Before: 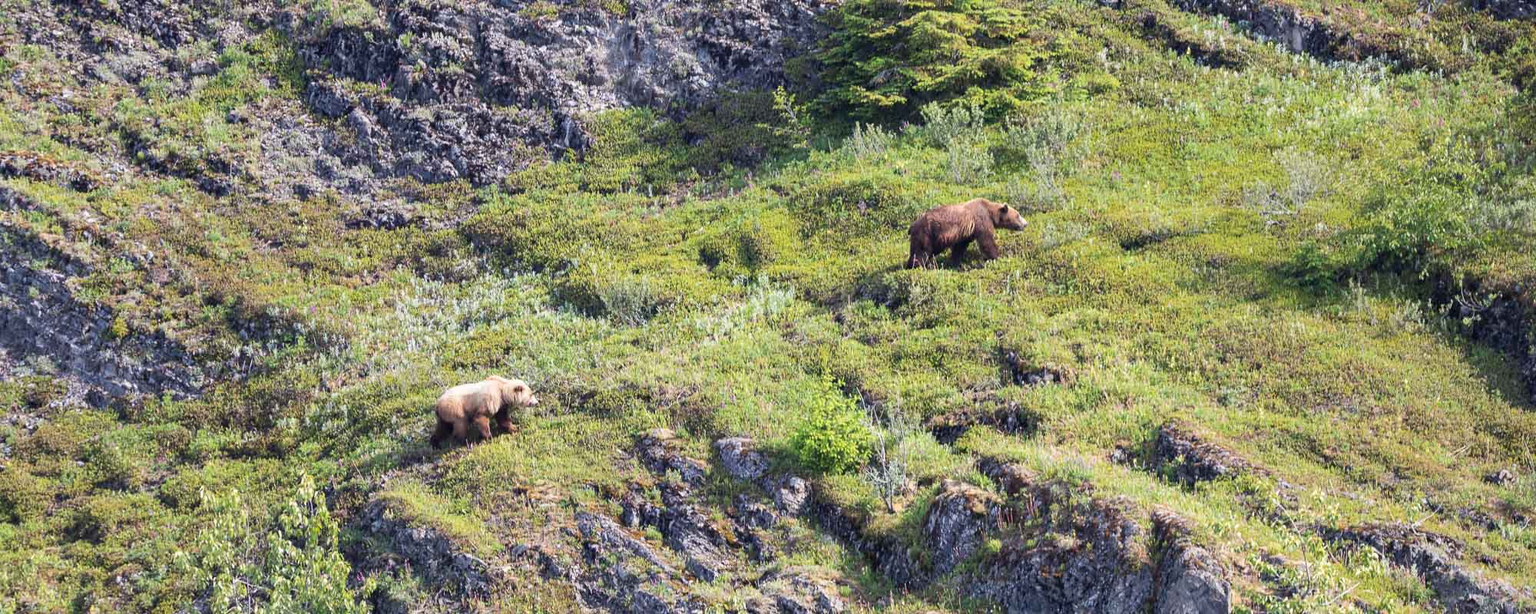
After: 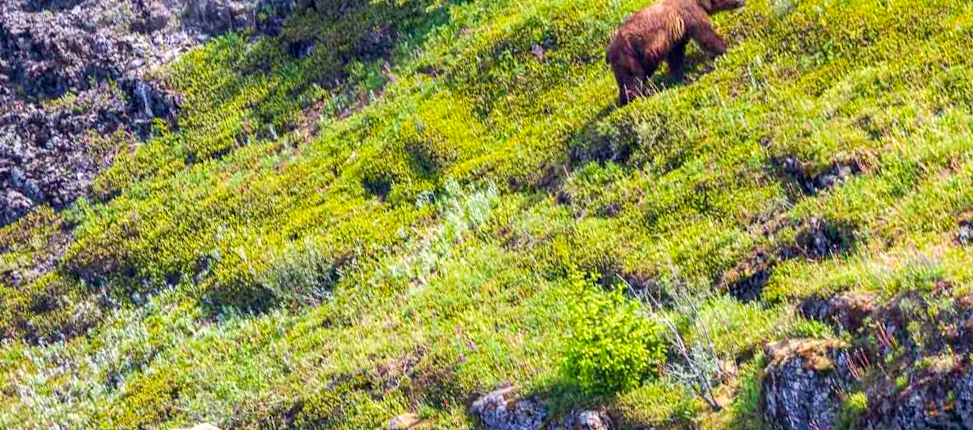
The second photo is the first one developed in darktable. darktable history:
crop and rotate: angle 21.17°, left 6.844%, right 3.775%, bottom 1.155%
velvia: strength 51.57%, mid-tones bias 0.517
local contrast: on, module defaults
